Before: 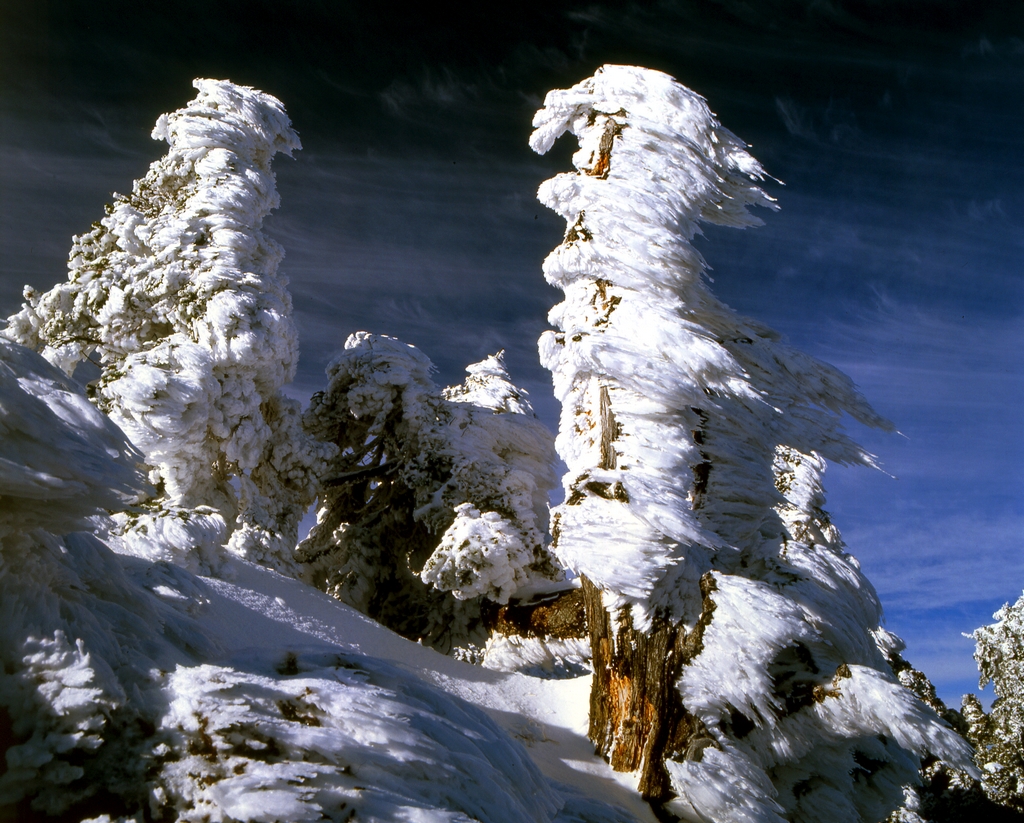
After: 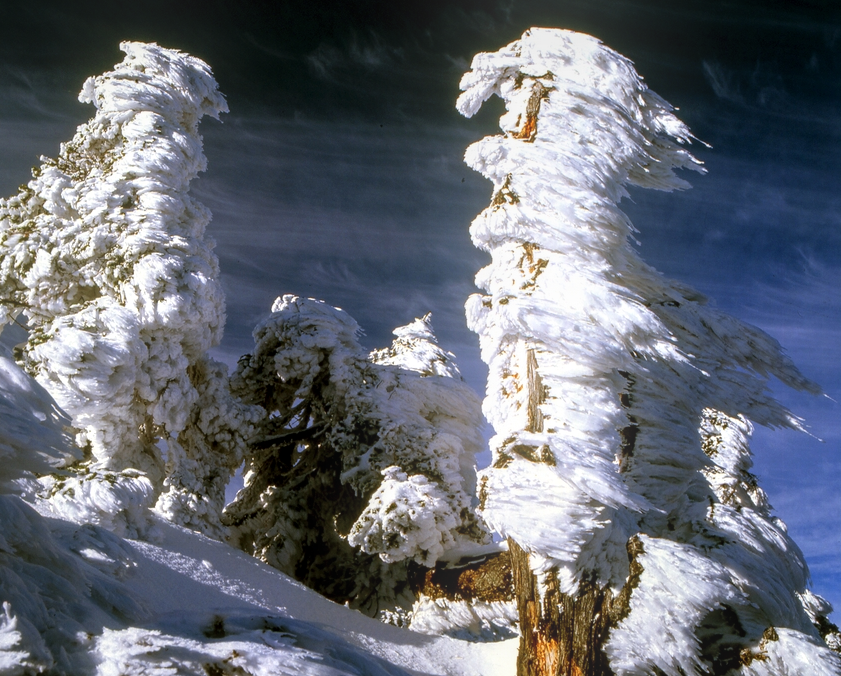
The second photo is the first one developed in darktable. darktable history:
crop and rotate: left 7.196%, top 4.574%, right 10.605%, bottom 13.178%
white balance: red 1, blue 1
local contrast: on, module defaults
bloom: size 15%, threshold 97%, strength 7%
